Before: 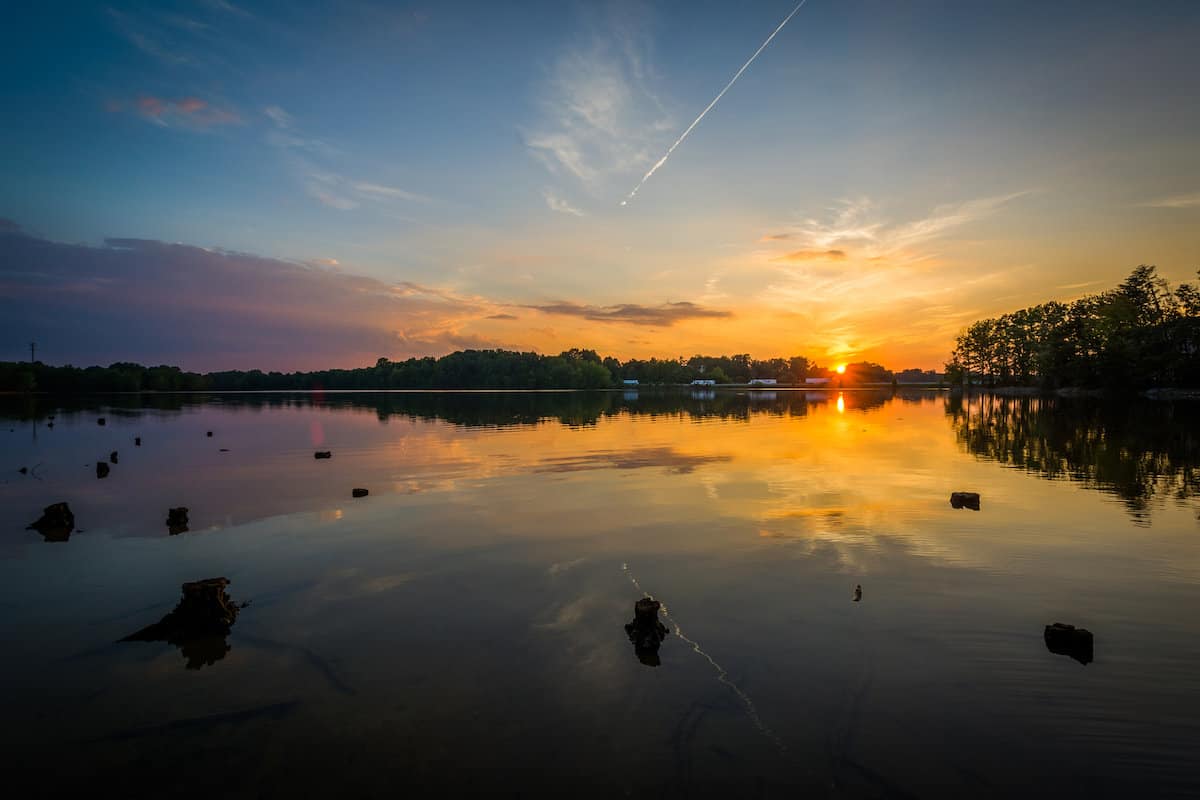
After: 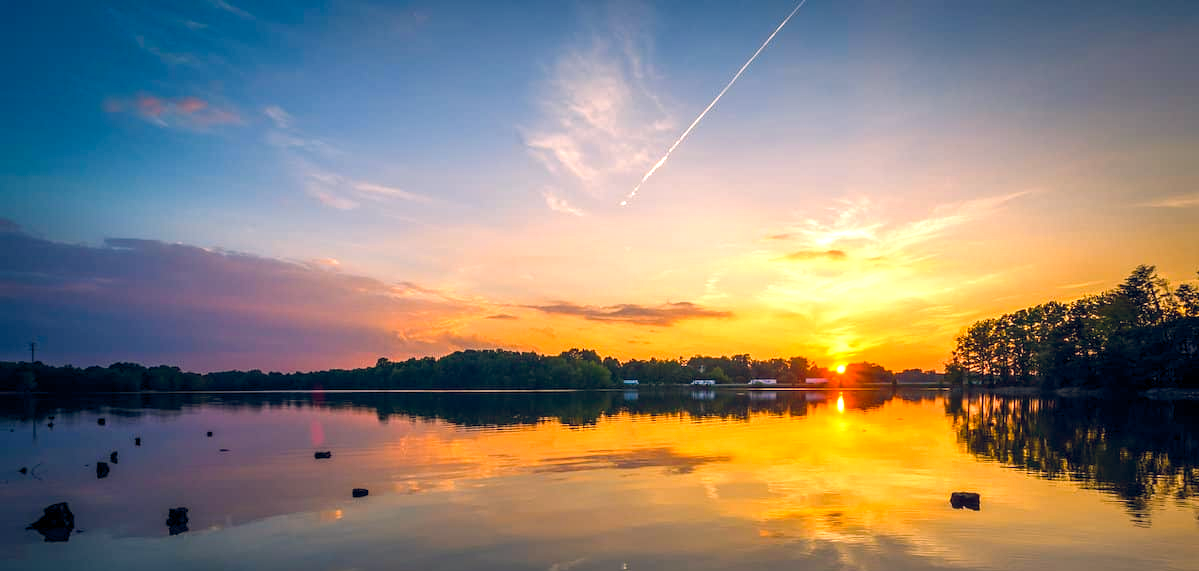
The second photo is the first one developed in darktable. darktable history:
color balance rgb: highlights gain › chroma 4.47%, highlights gain › hue 32.12°, global offset › chroma 0.102%, global offset › hue 254.17°, perceptual saturation grading › global saturation 0.845%, perceptual saturation grading › highlights -9.692%, perceptual saturation grading › mid-tones 18.051%, perceptual saturation grading › shadows 28.887%, perceptual brilliance grading › global brilliance 25.765%, global vibrance 9.805%
crop: right 0%, bottom 28.561%
